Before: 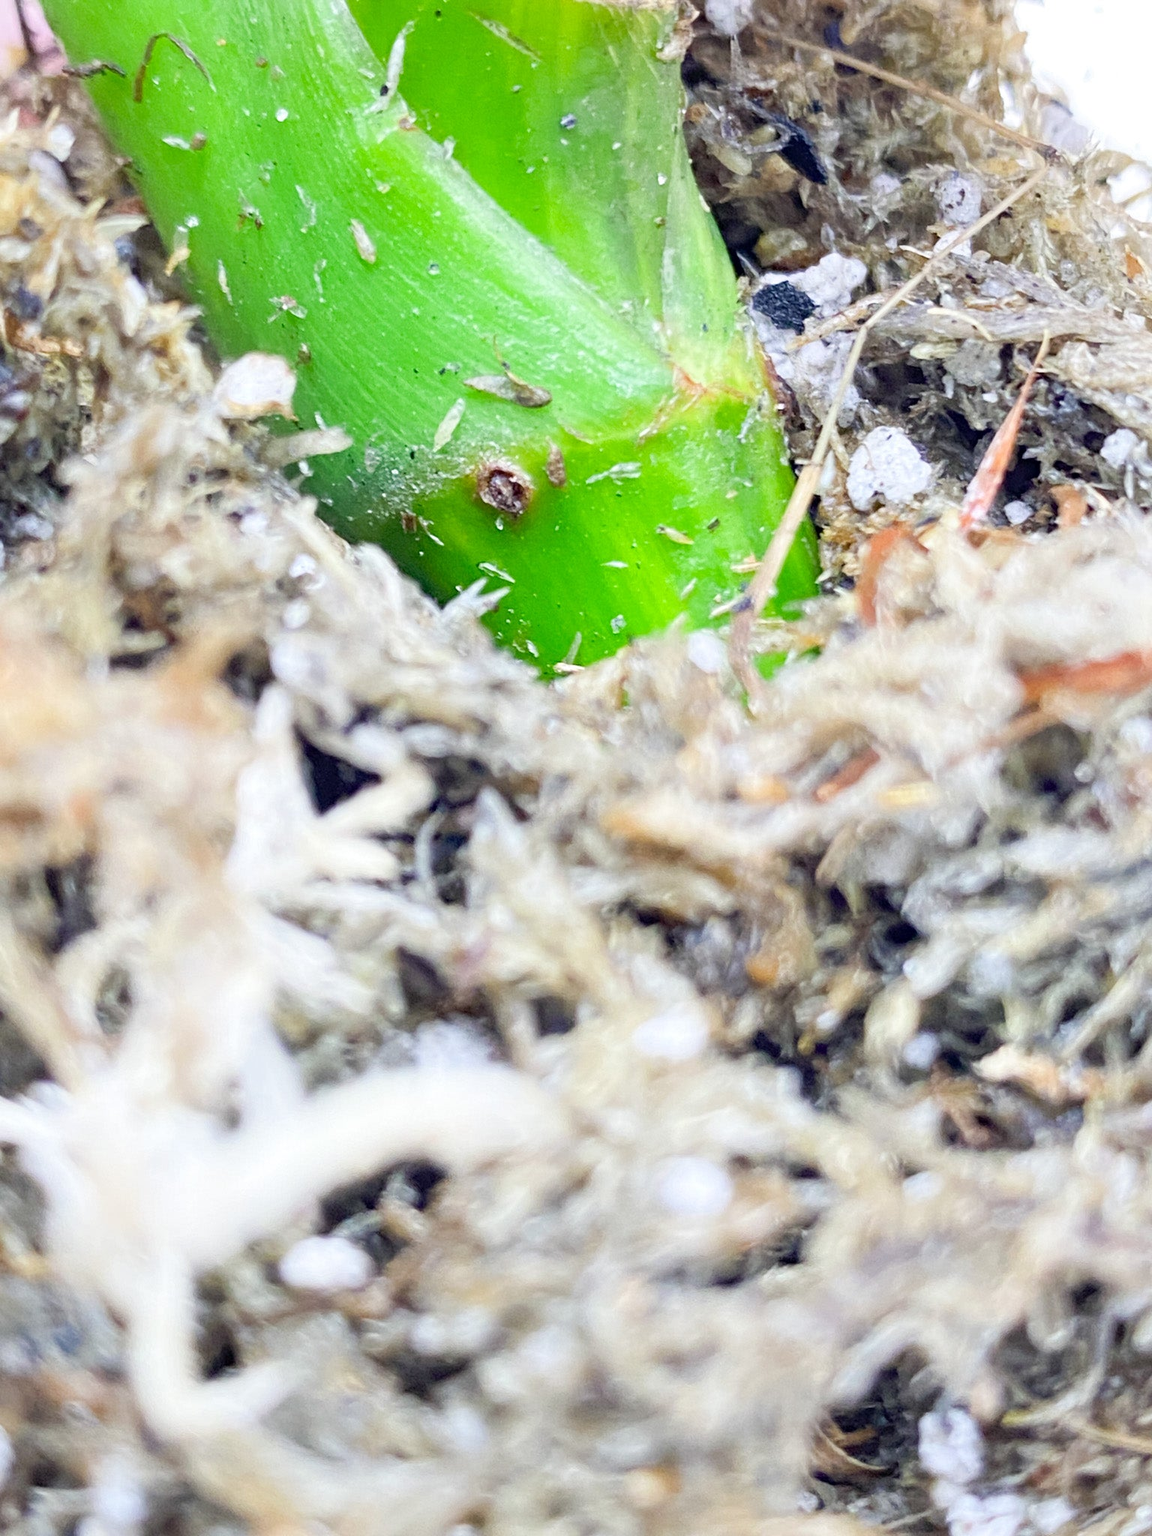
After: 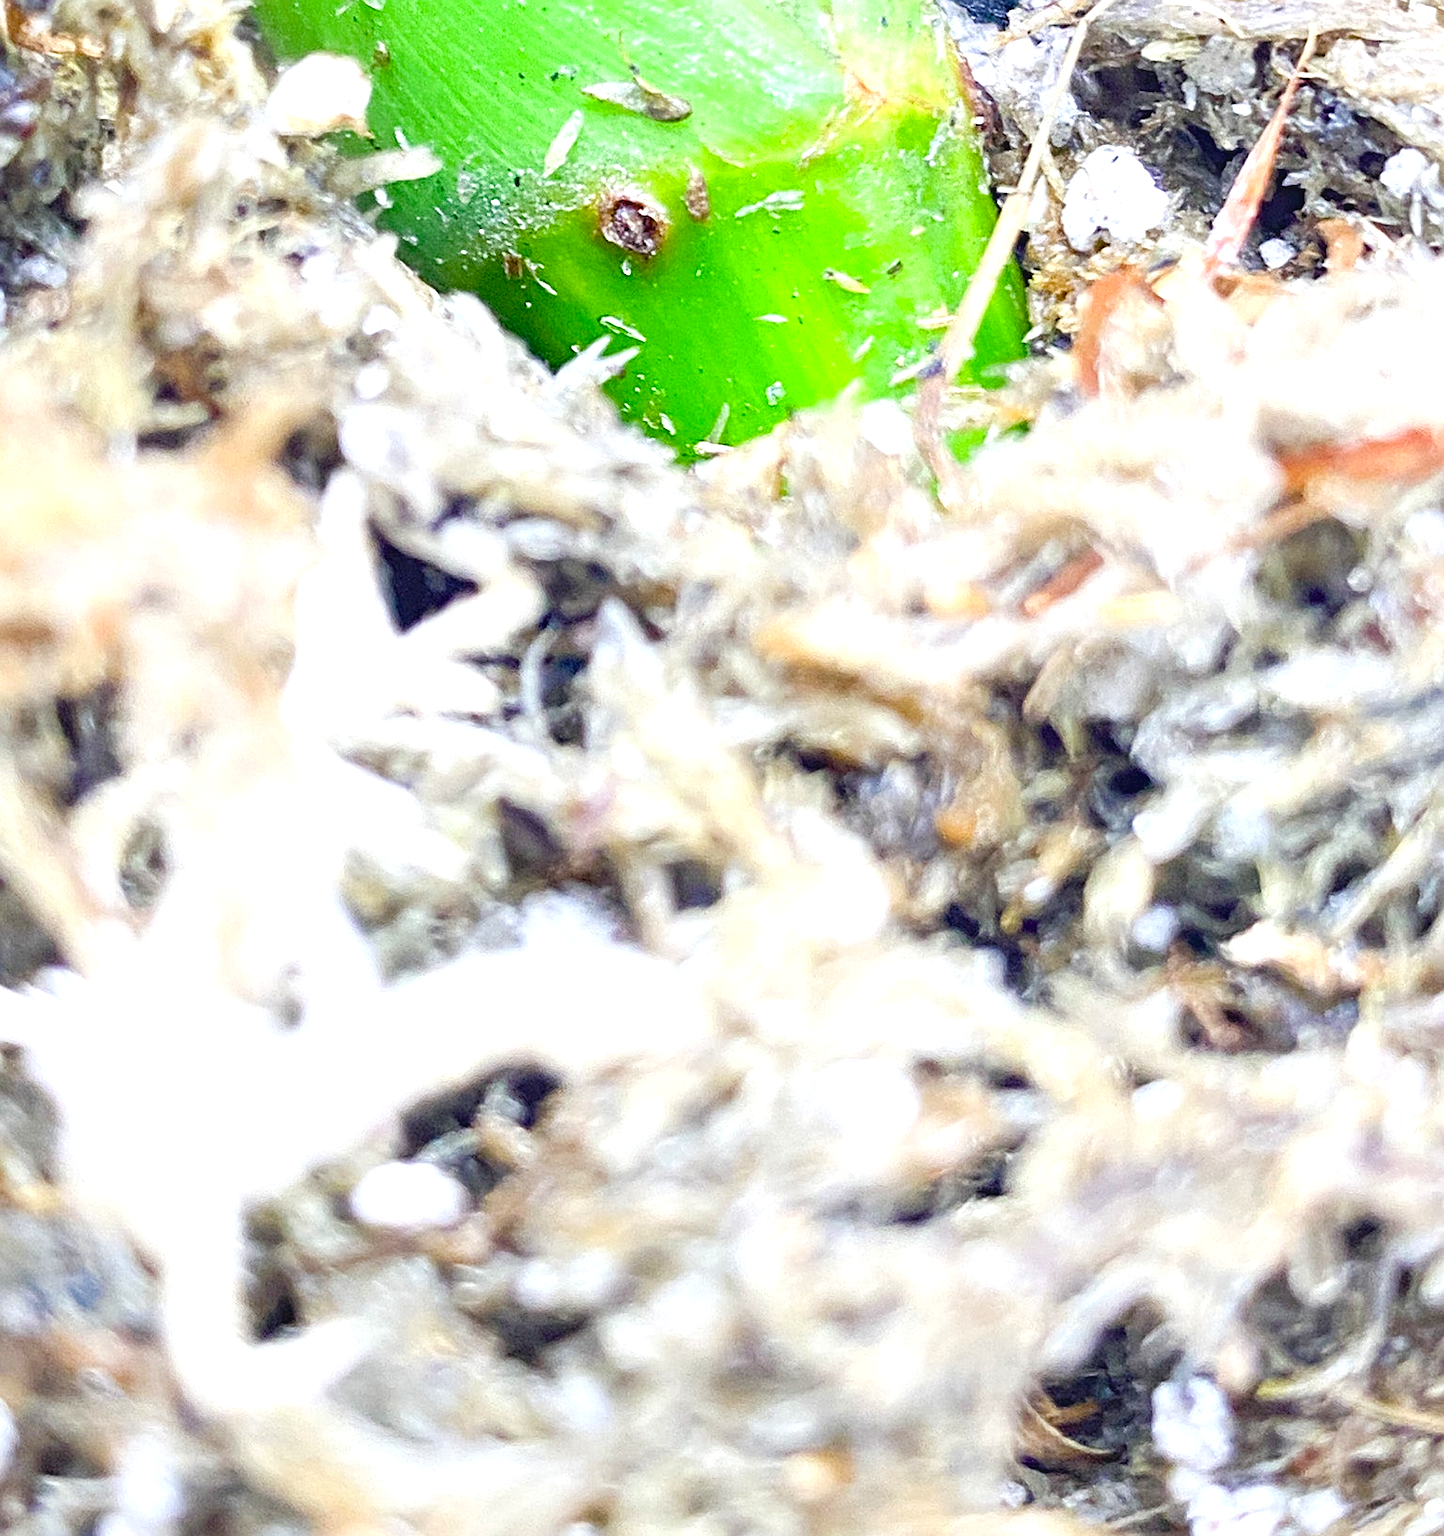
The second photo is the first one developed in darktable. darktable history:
color balance rgb: shadows lift › chroma 0.765%, shadows lift › hue 112.45°, global offset › luminance 0.494%, global offset › hue 60.11°, linear chroma grading › global chroma 8.93%, perceptual saturation grading › global saturation 20%, perceptual saturation grading › highlights -25.141%, perceptual saturation grading › shadows 24.953%
exposure: black level correction 0, exposure 0.499 EV, compensate highlight preservation false
sharpen: on, module defaults
crop and rotate: top 20.259%
